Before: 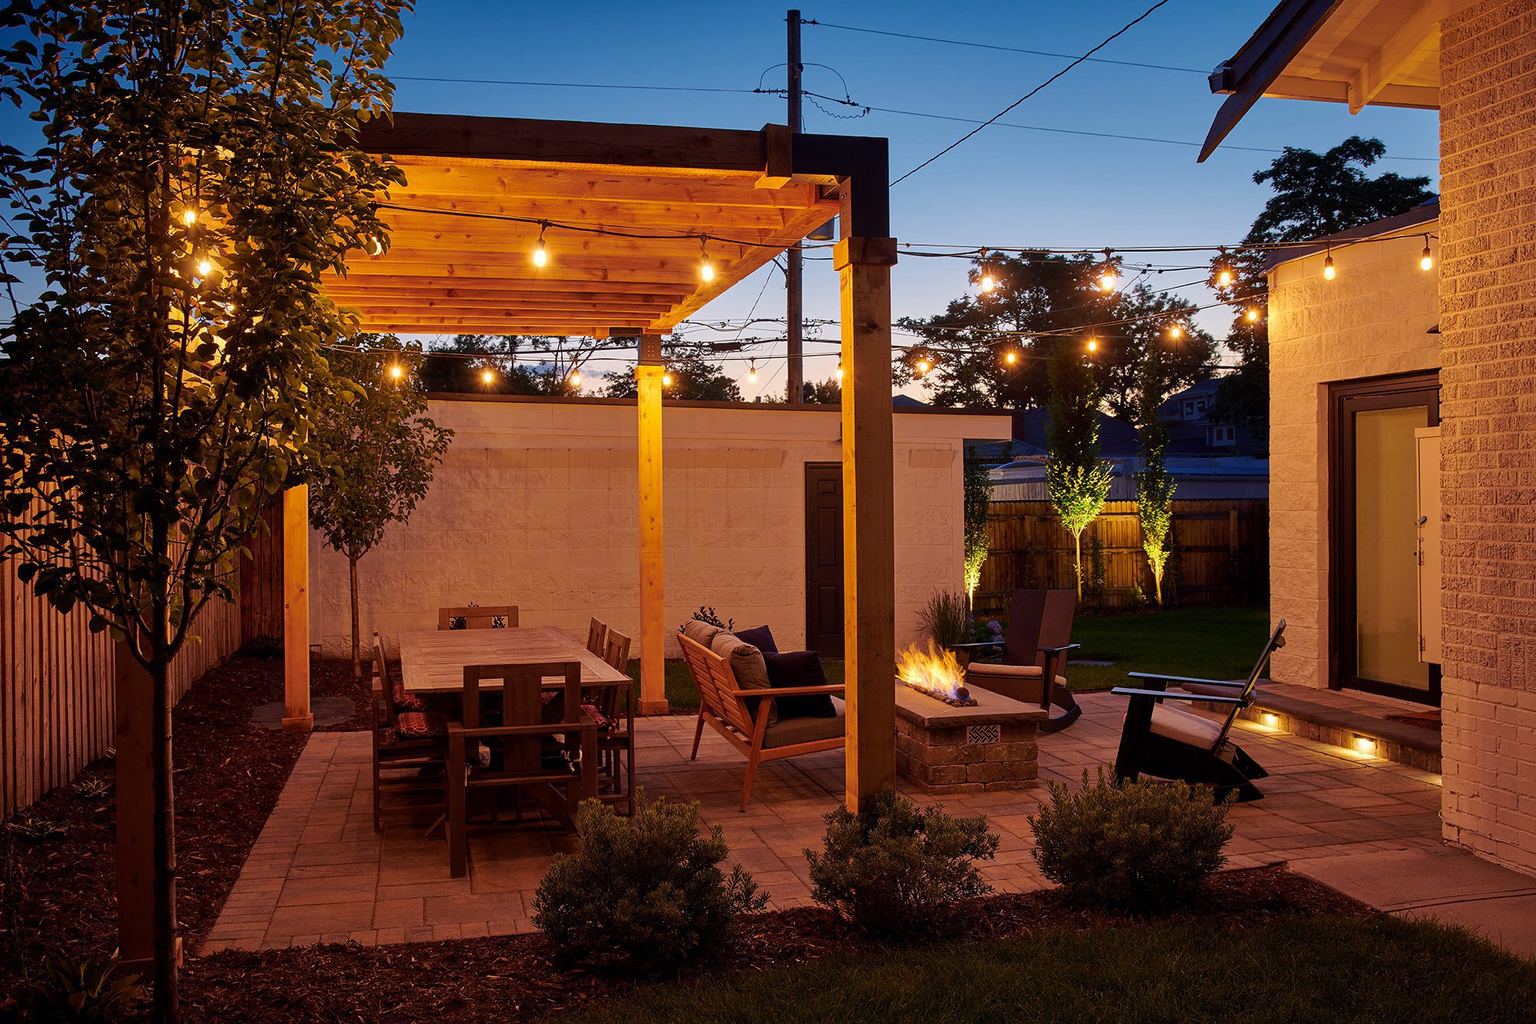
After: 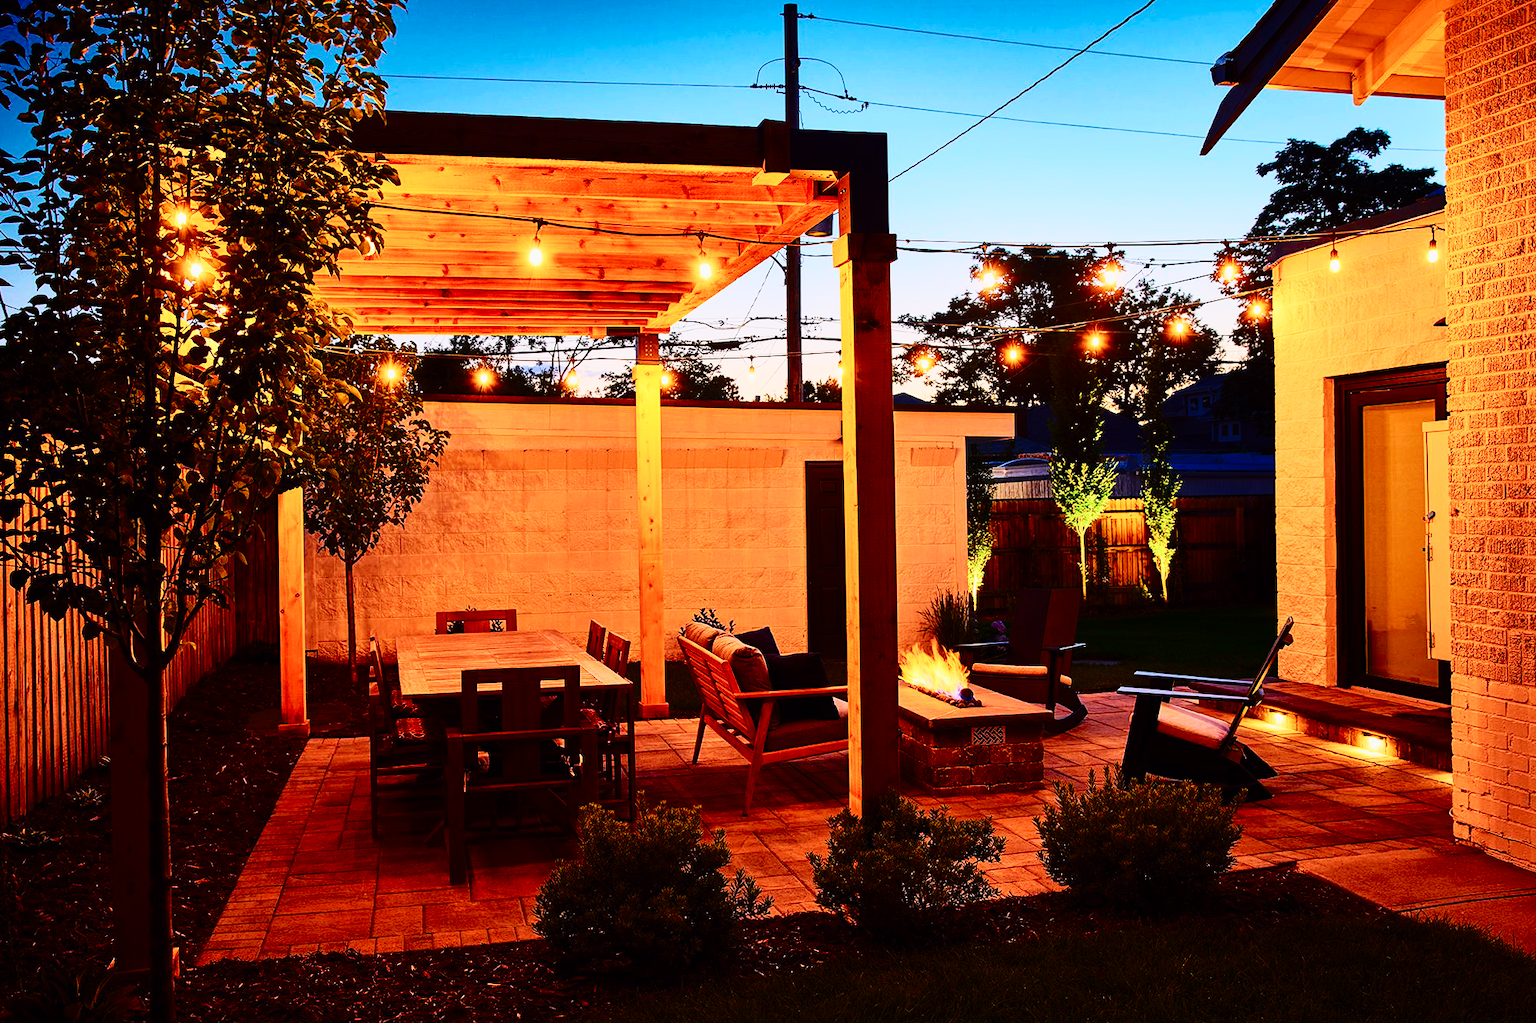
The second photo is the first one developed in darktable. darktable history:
tone equalizer: on, module defaults
base curve: curves: ch0 [(0, 0) (0.036, 0.025) (0.121, 0.166) (0.206, 0.329) (0.605, 0.79) (1, 1)], preserve colors none
tone curve: curves: ch0 [(0, 0) (0.187, 0.12) (0.392, 0.438) (0.704, 0.86) (0.858, 0.938) (1, 0.981)]; ch1 [(0, 0) (0.402, 0.36) (0.476, 0.456) (0.498, 0.501) (0.518, 0.521) (0.58, 0.598) (0.619, 0.663) (0.692, 0.744) (1, 1)]; ch2 [(0, 0) (0.427, 0.417) (0.483, 0.481) (0.503, 0.503) (0.526, 0.53) (0.563, 0.585) (0.626, 0.703) (0.699, 0.753) (0.997, 0.858)], color space Lab, independent channels
rotate and perspective: rotation -0.45°, automatic cropping original format, crop left 0.008, crop right 0.992, crop top 0.012, crop bottom 0.988
